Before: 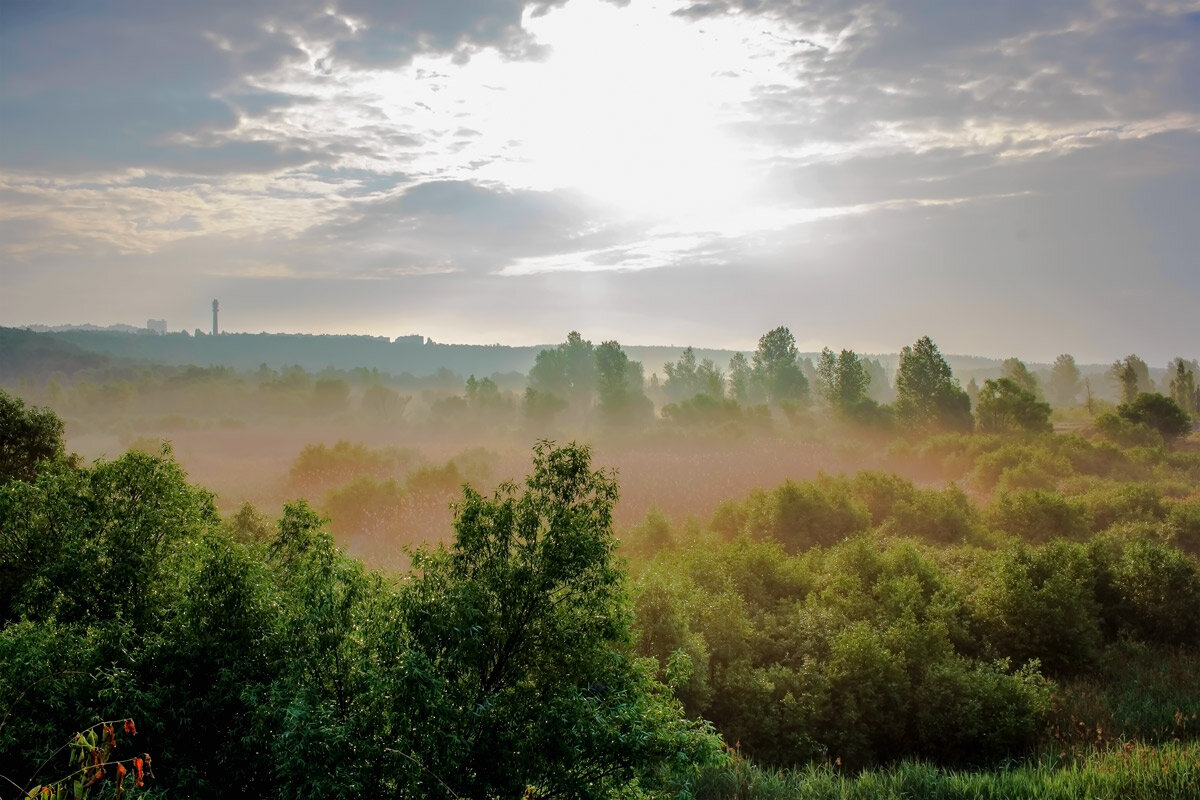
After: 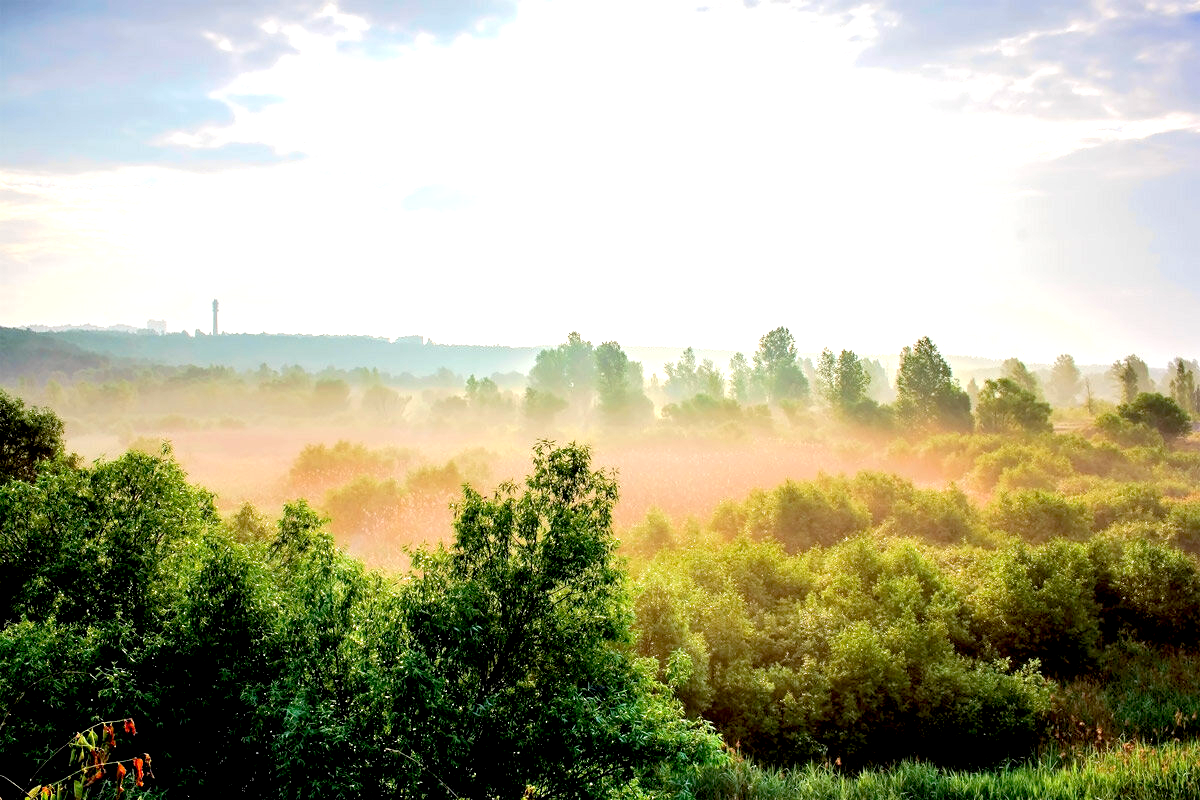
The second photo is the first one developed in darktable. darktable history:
exposure: black level correction 0.009, exposure 1.414 EV, compensate highlight preservation false
